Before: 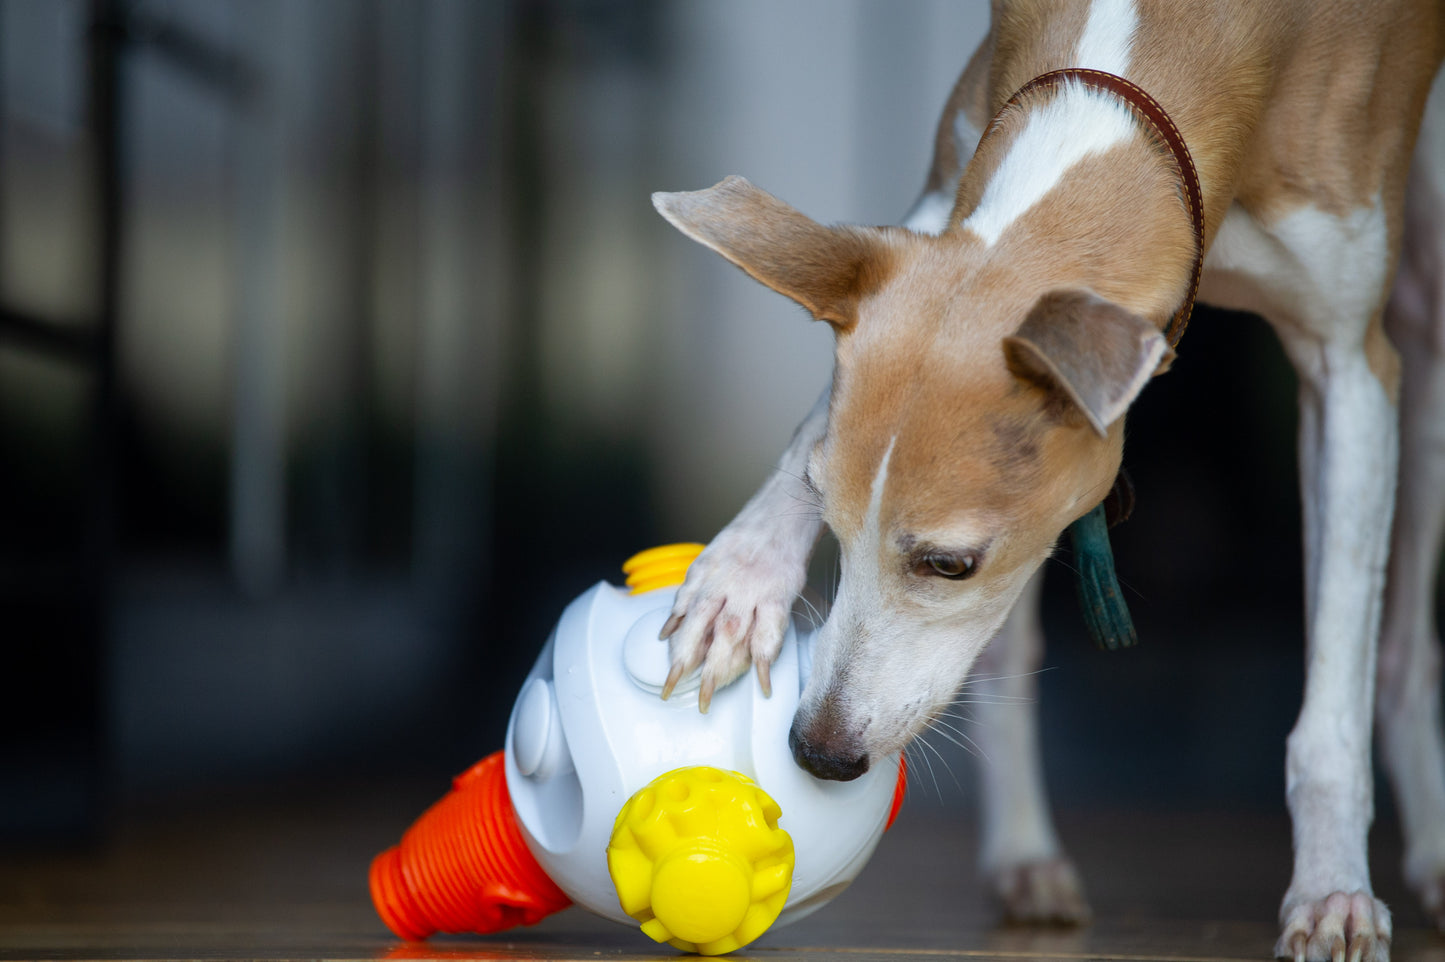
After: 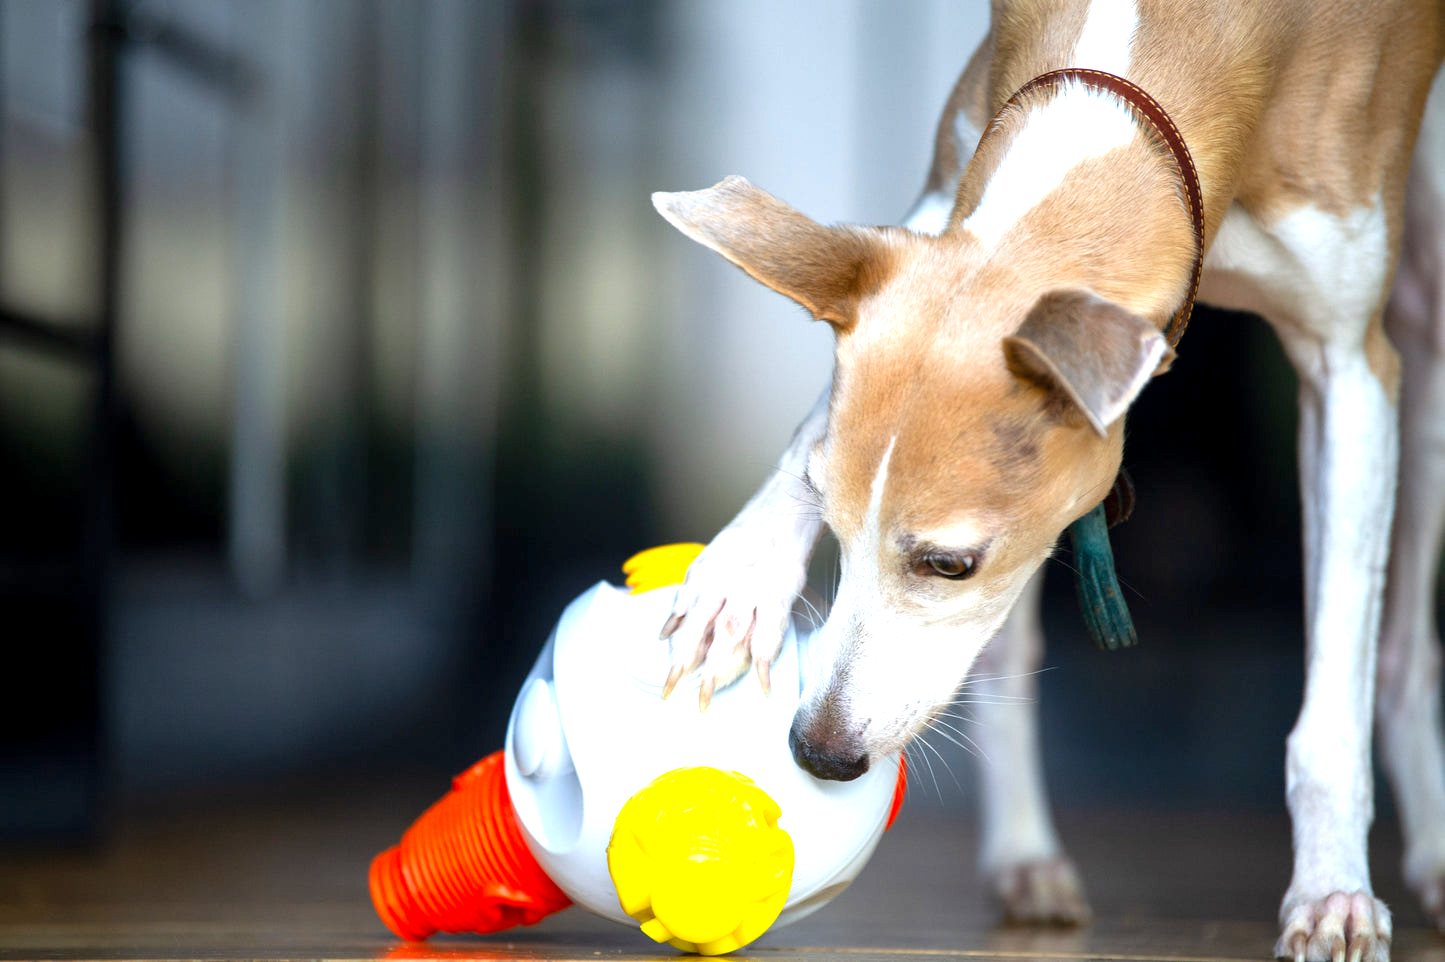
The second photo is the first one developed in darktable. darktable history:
exposure: black level correction 0.001, exposure 1.117 EV, compensate exposure bias true, compensate highlight preservation false
tone equalizer: mask exposure compensation -0.495 EV
